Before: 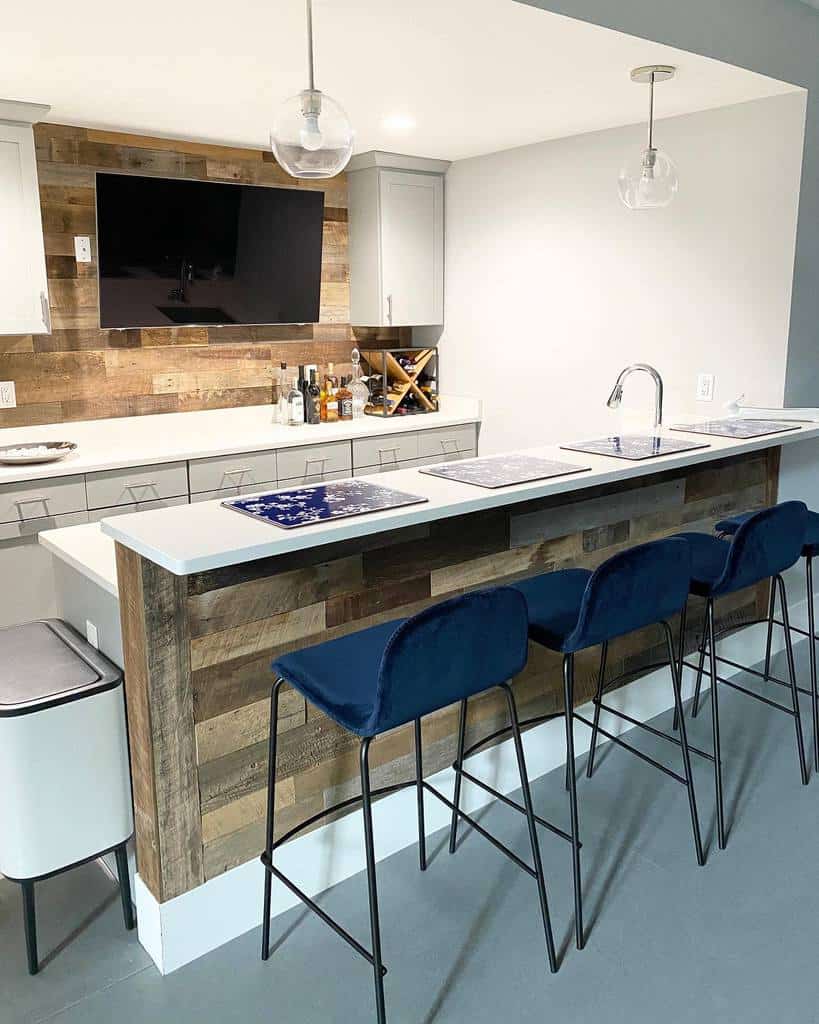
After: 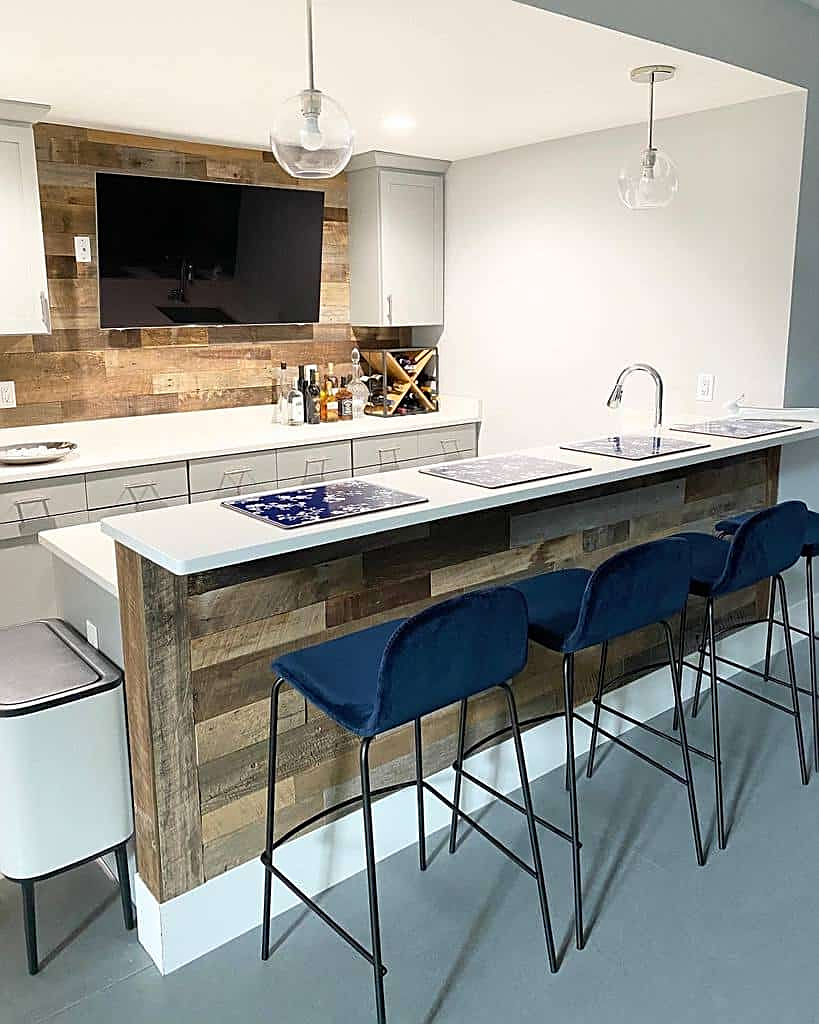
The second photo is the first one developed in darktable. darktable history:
base curve: exposure shift 0.575, preserve colors none
sharpen: on, module defaults
